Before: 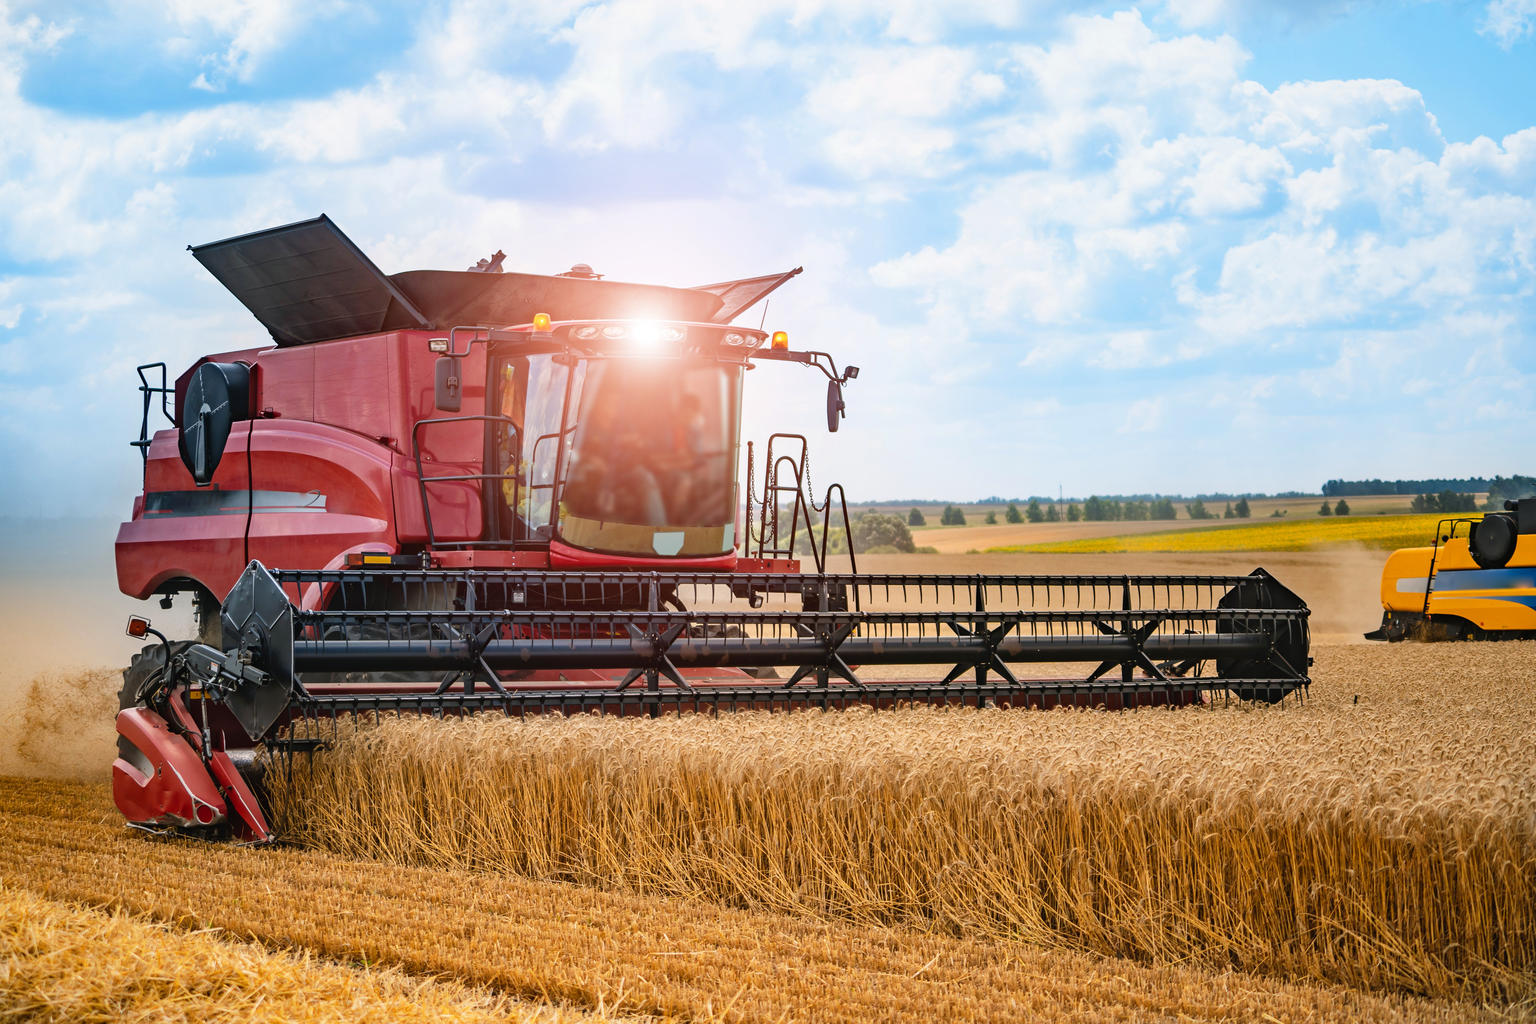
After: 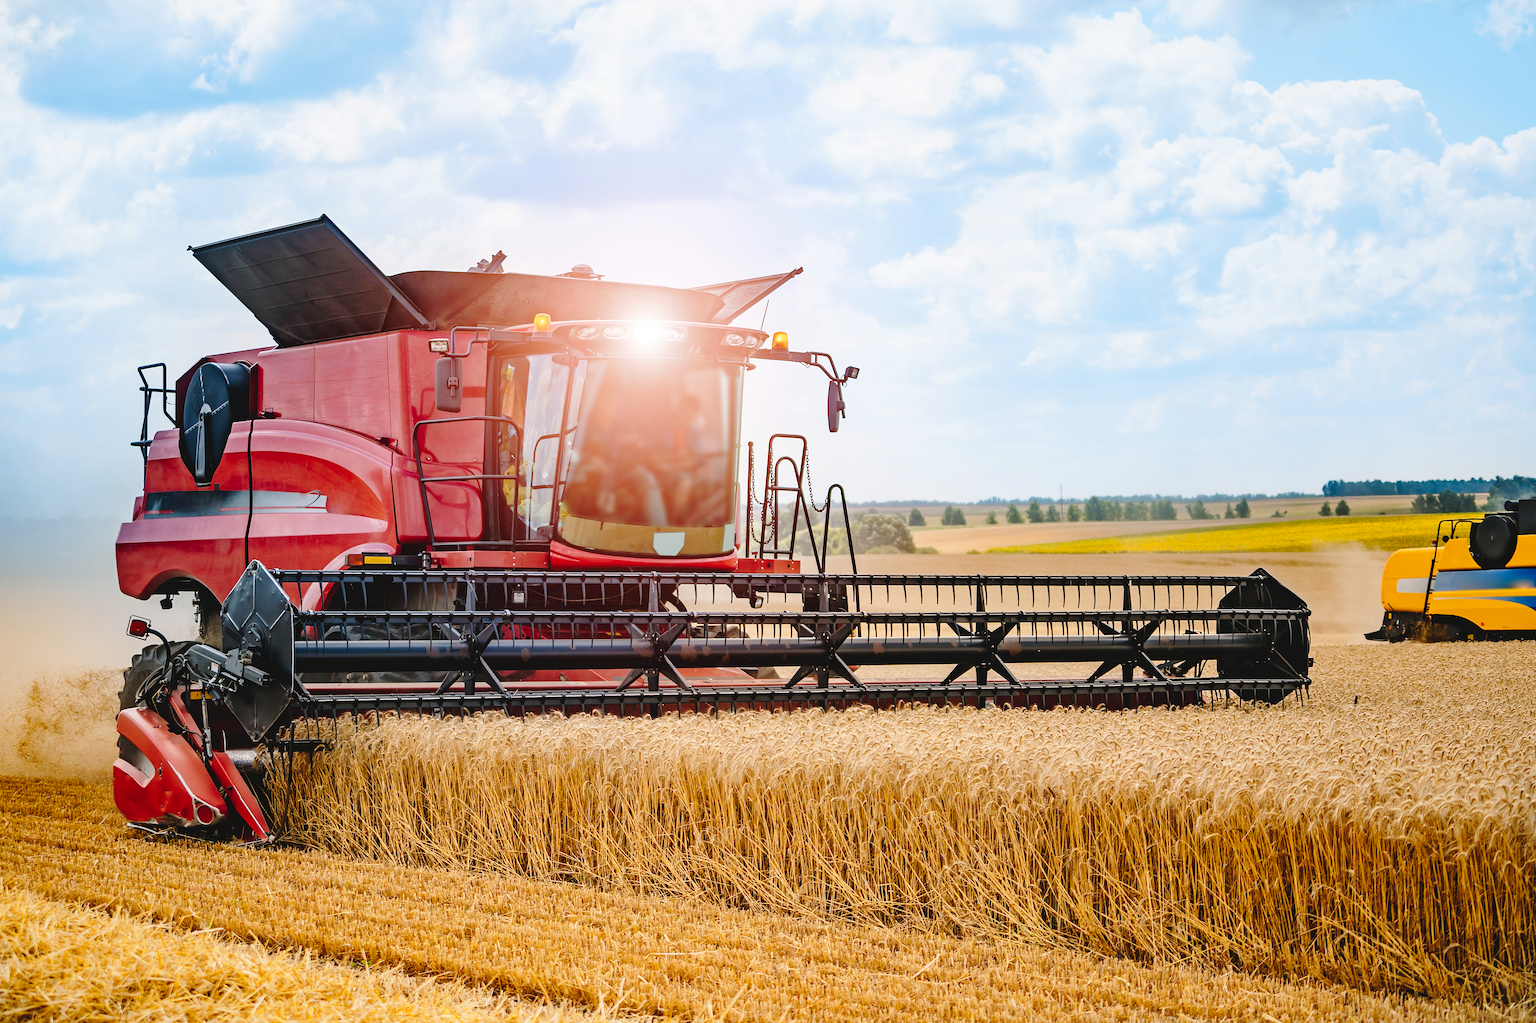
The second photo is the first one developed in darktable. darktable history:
sharpen: on, module defaults
tone curve: curves: ch0 [(0, 0) (0.003, 0.047) (0.011, 0.05) (0.025, 0.053) (0.044, 0.057) (0.069, 0.062) (0.1, 0.084) (0.136, 0.115) (0.177, 0.159) (0.224, 0.216) (0.277, 0.289) (0.335, 0.382) (0.399, 0.474) (0.468, 0.561) (0.543, 0.636) (0.623, 0.705) (0.709, 0.778) (0.801, 0.847) (0.898, 0.916) (1, 1)], preserve colors none
